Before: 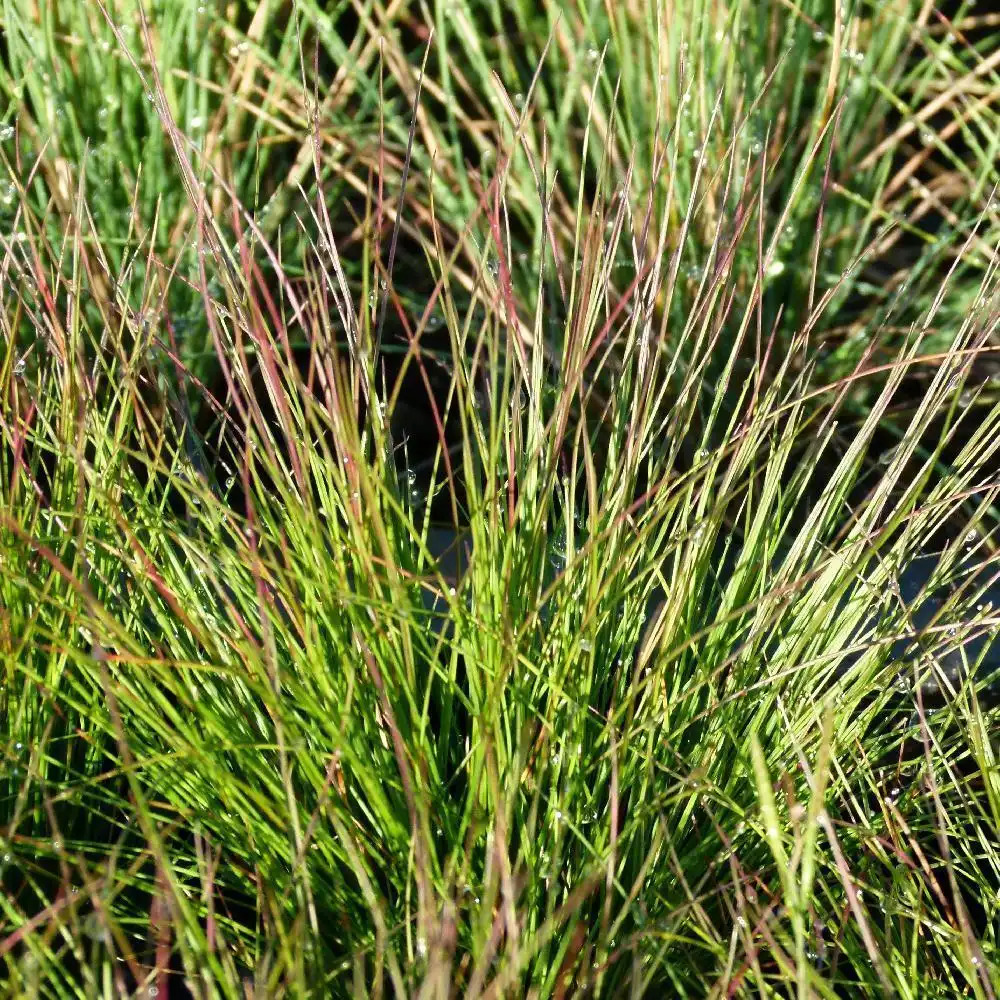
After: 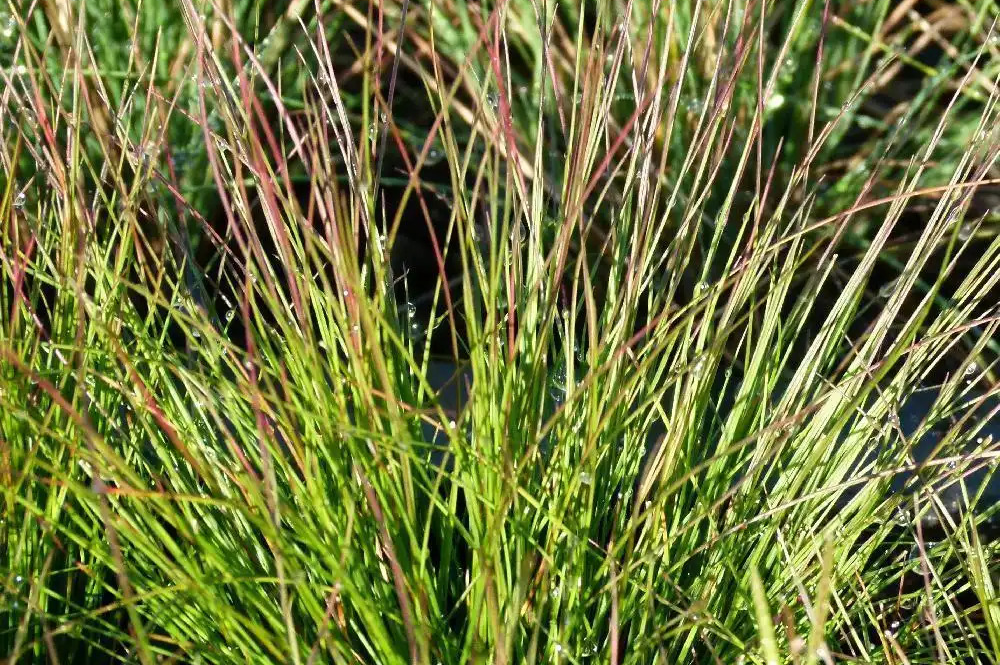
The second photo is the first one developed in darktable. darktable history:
crop: top 16.731%, bottom 16.69%
